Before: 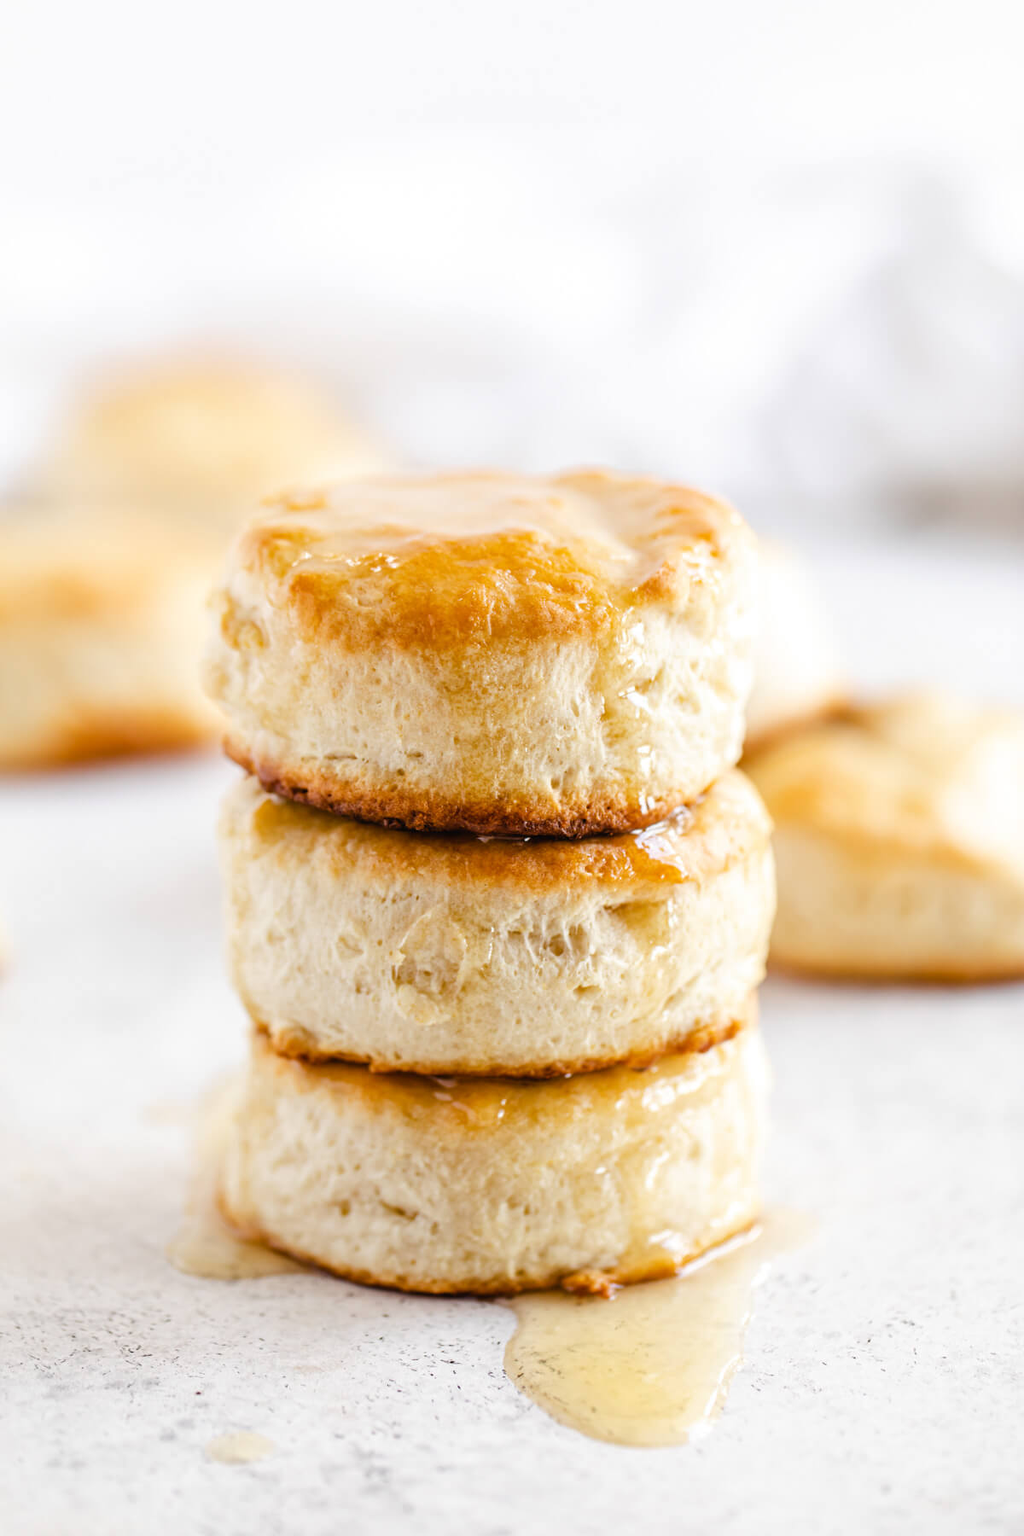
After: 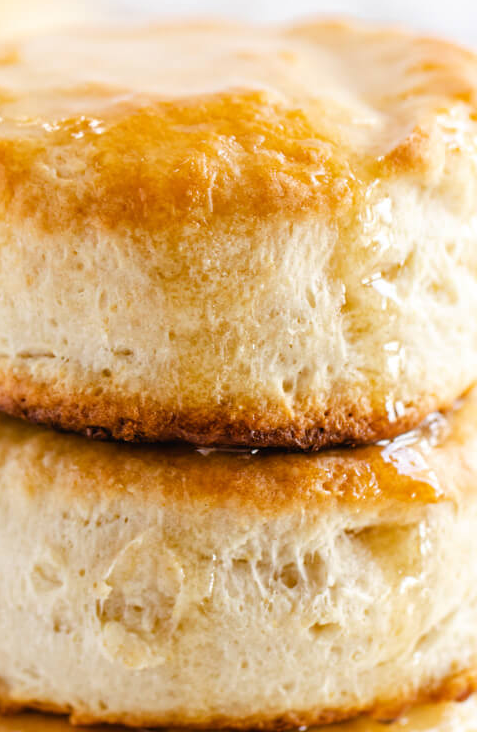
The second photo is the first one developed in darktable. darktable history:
crop: left 30.304%, top 29.587%, right 29.881%, bottom 29.712%
